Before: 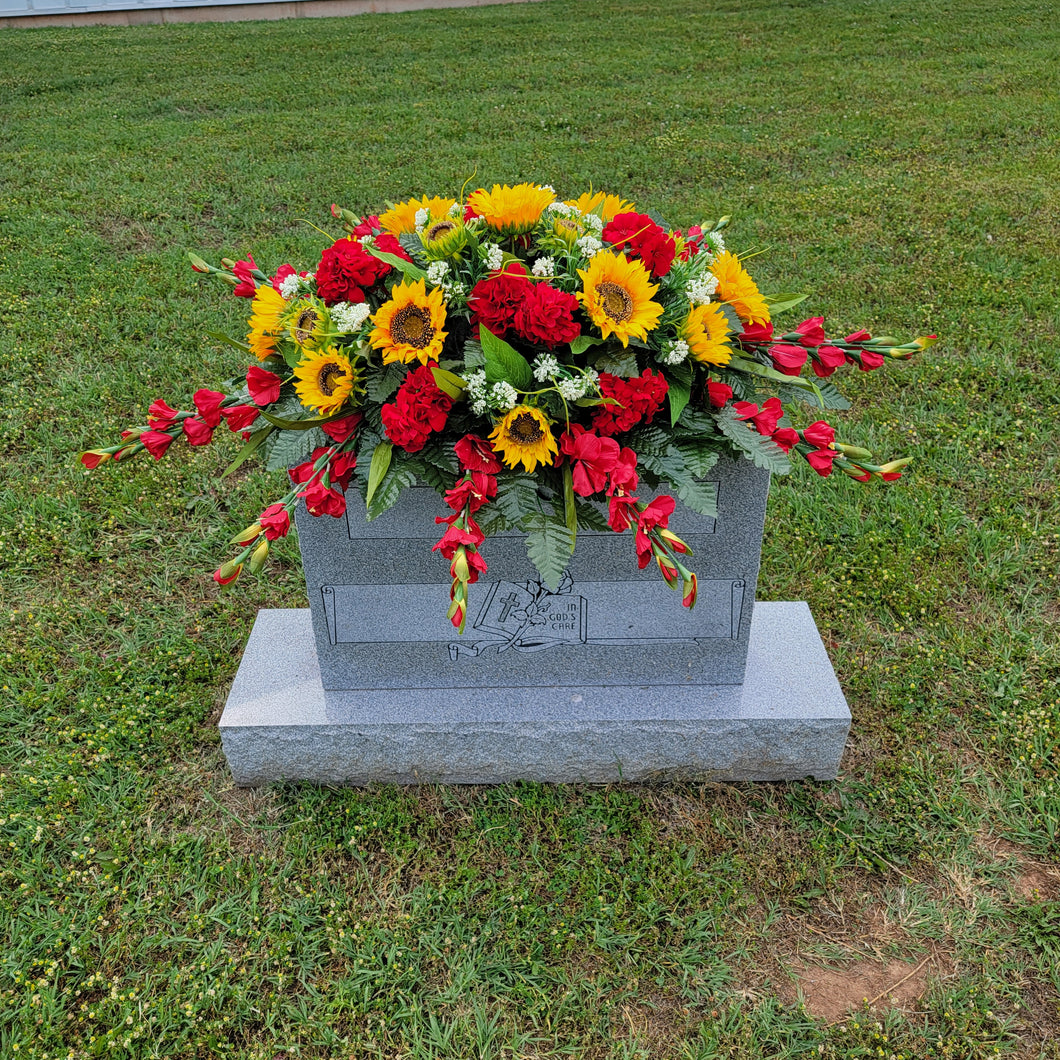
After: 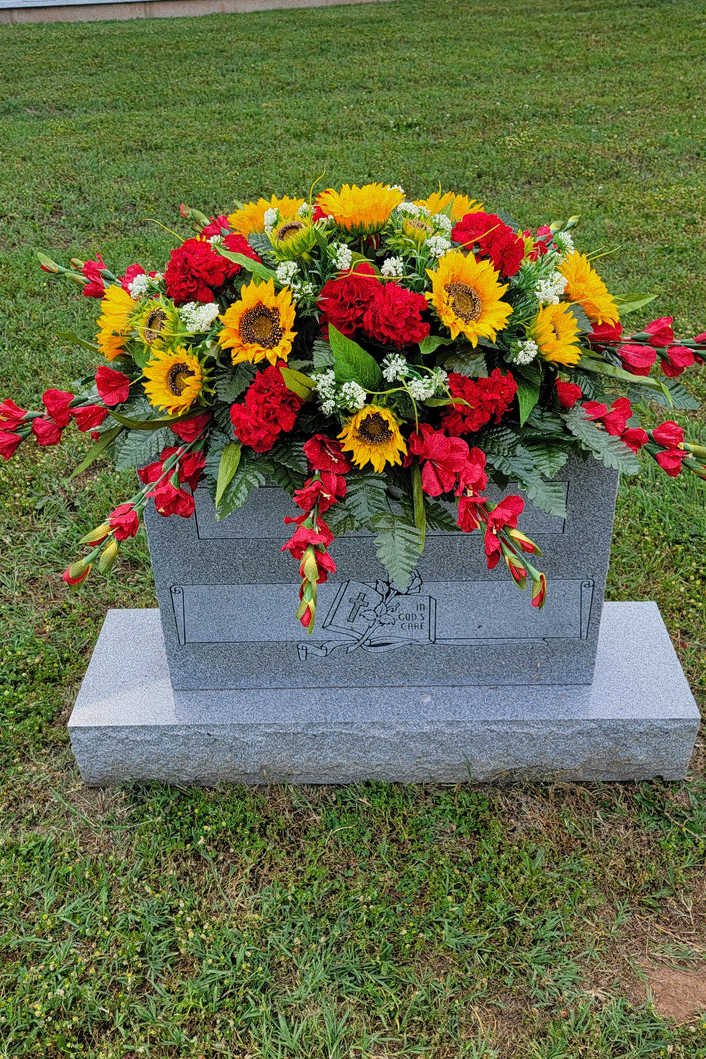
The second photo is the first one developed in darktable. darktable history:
crop and rotate: left 14.292%, right 19.041%
grain: coarseness 0.47 ISO
